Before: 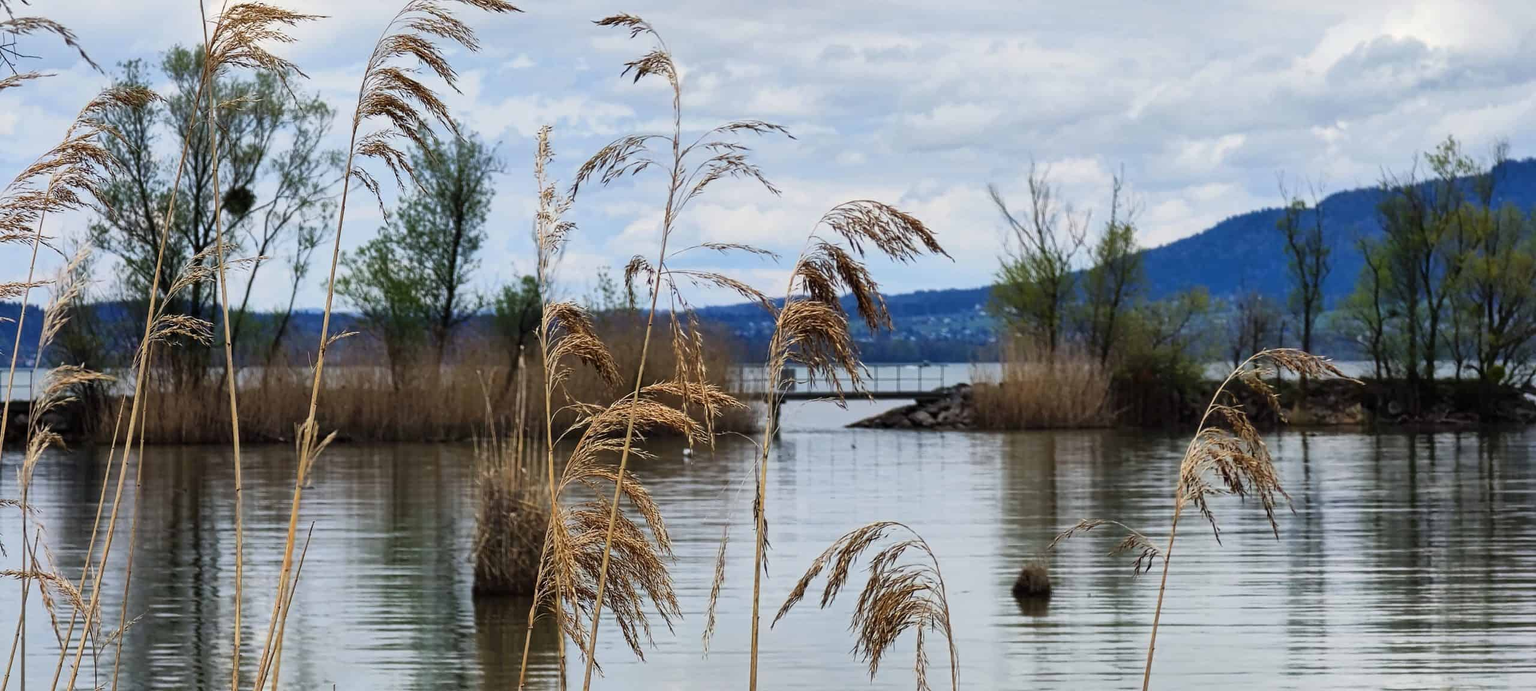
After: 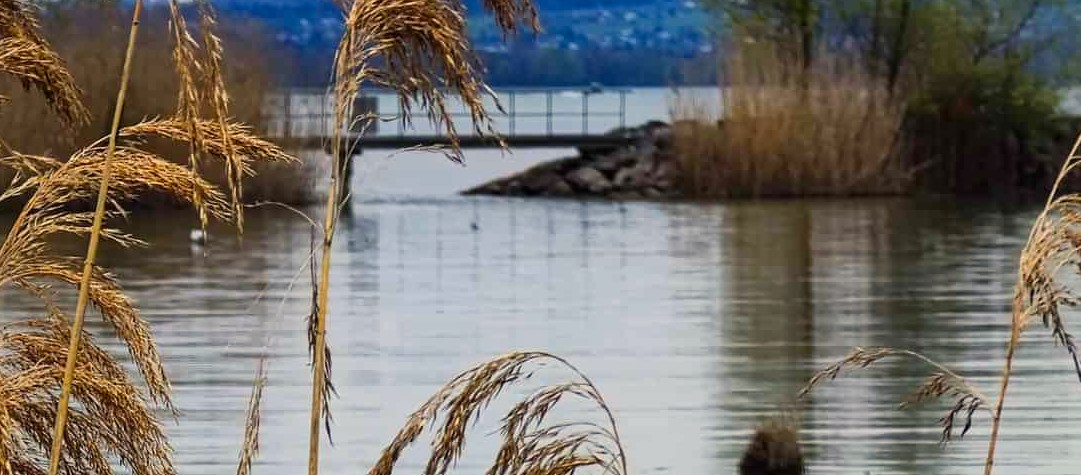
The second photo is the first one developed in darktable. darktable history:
crop: left 37.063%, top 45.003%, right 20.708%, bottom 13.731%
color balance rgb: highlights gain › chroma 2.028%, highlights gain › hue 71.58°, perceptual saturation grading › global saturation 19.709%, global vibrance 20%
